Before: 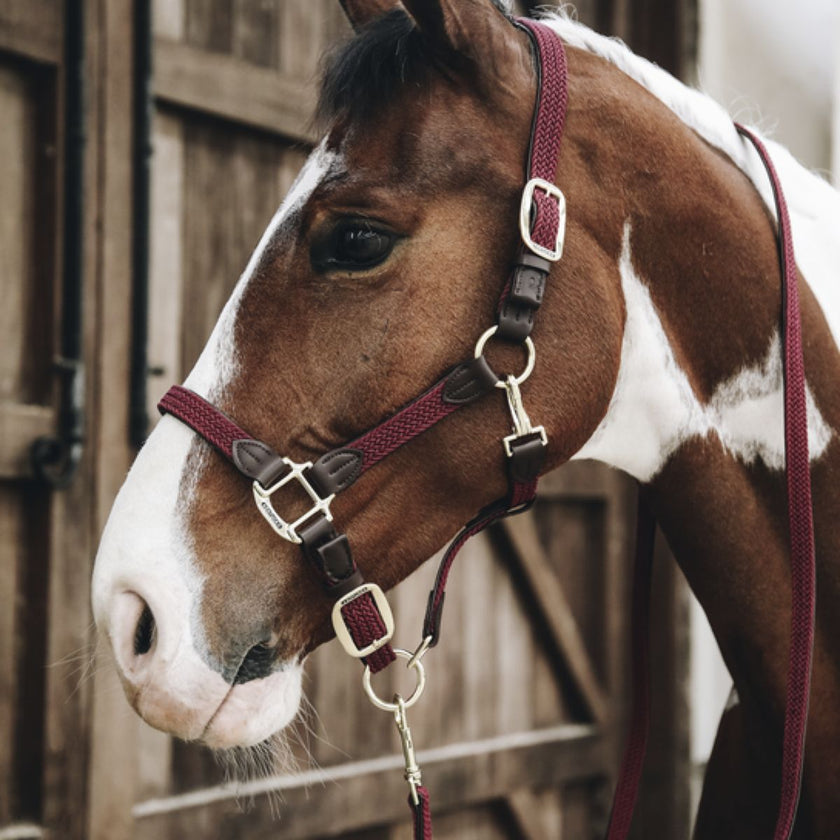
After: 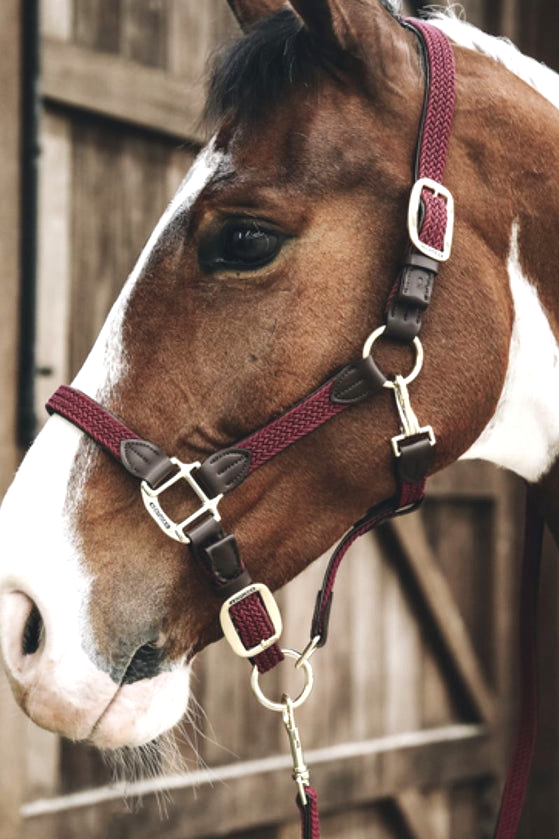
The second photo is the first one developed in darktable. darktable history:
exposure: black level correction 0, exposure 0.5 EV, compensate exposure bias true, compensate highlight preservation false
crop and rotate: left 13.342%, right 19.991%
